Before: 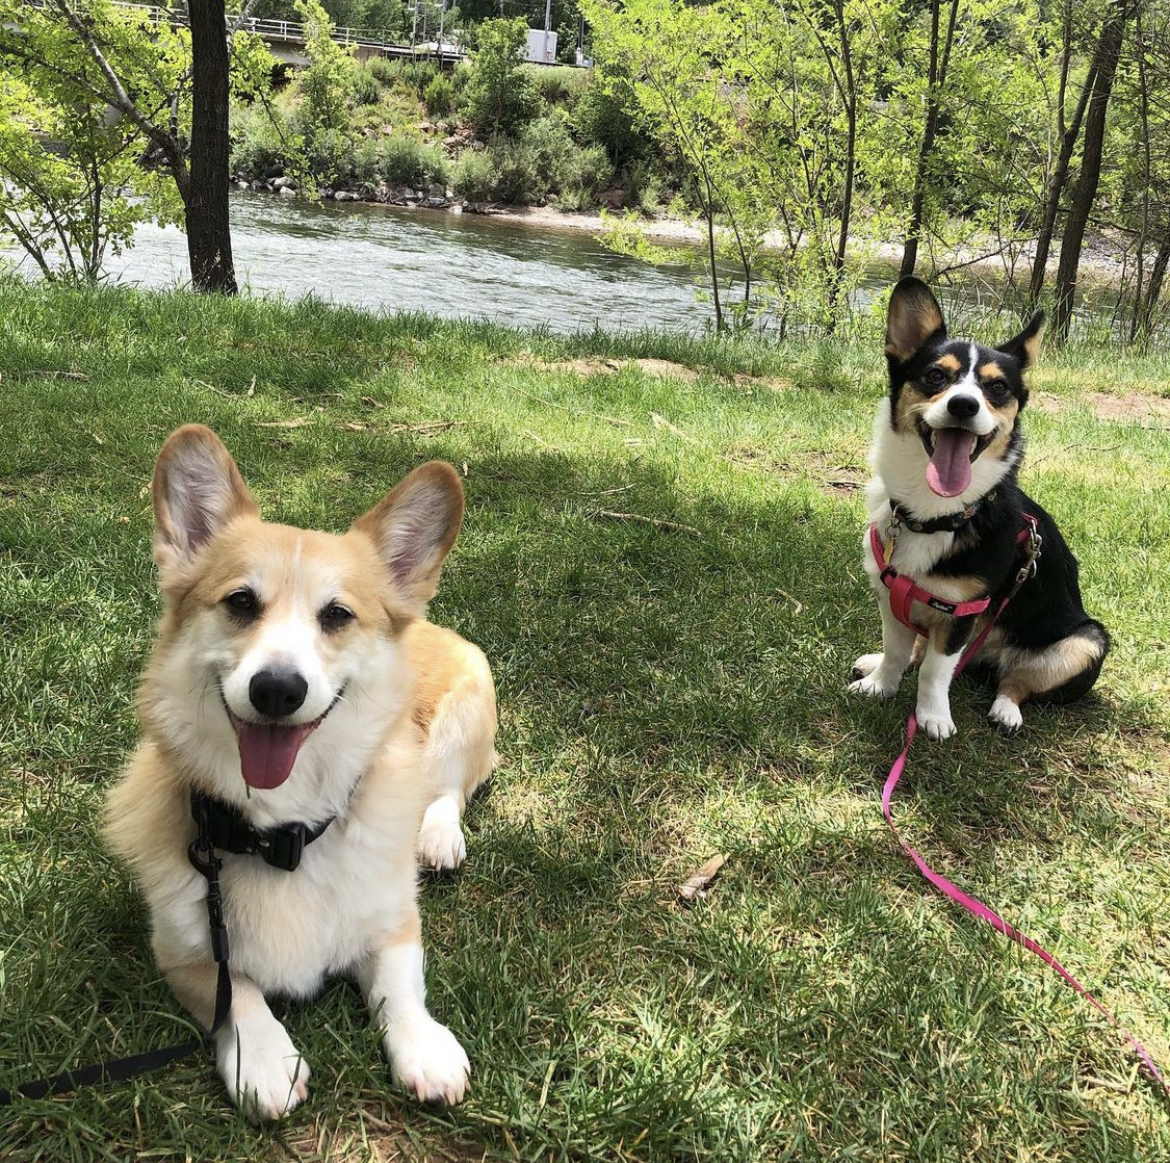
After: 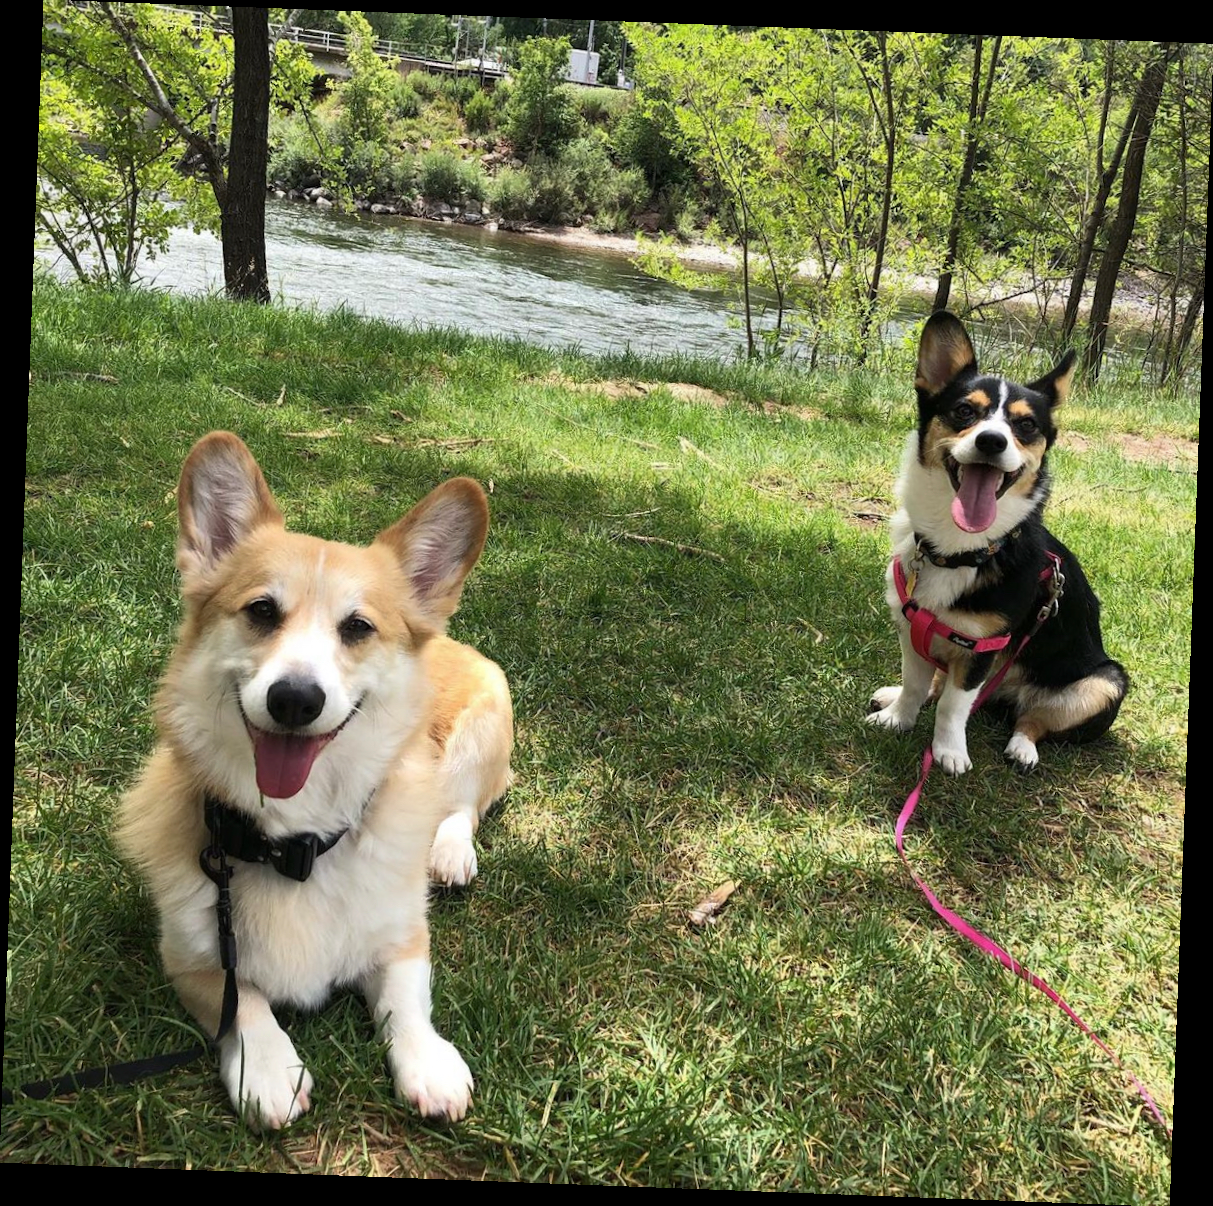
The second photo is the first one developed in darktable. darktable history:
rotate and perspective: rotation 2.17°, automatic cropping off
base curve: curves: ch0 [(0, 0) (0.303, 0.277) (1, 1)]
